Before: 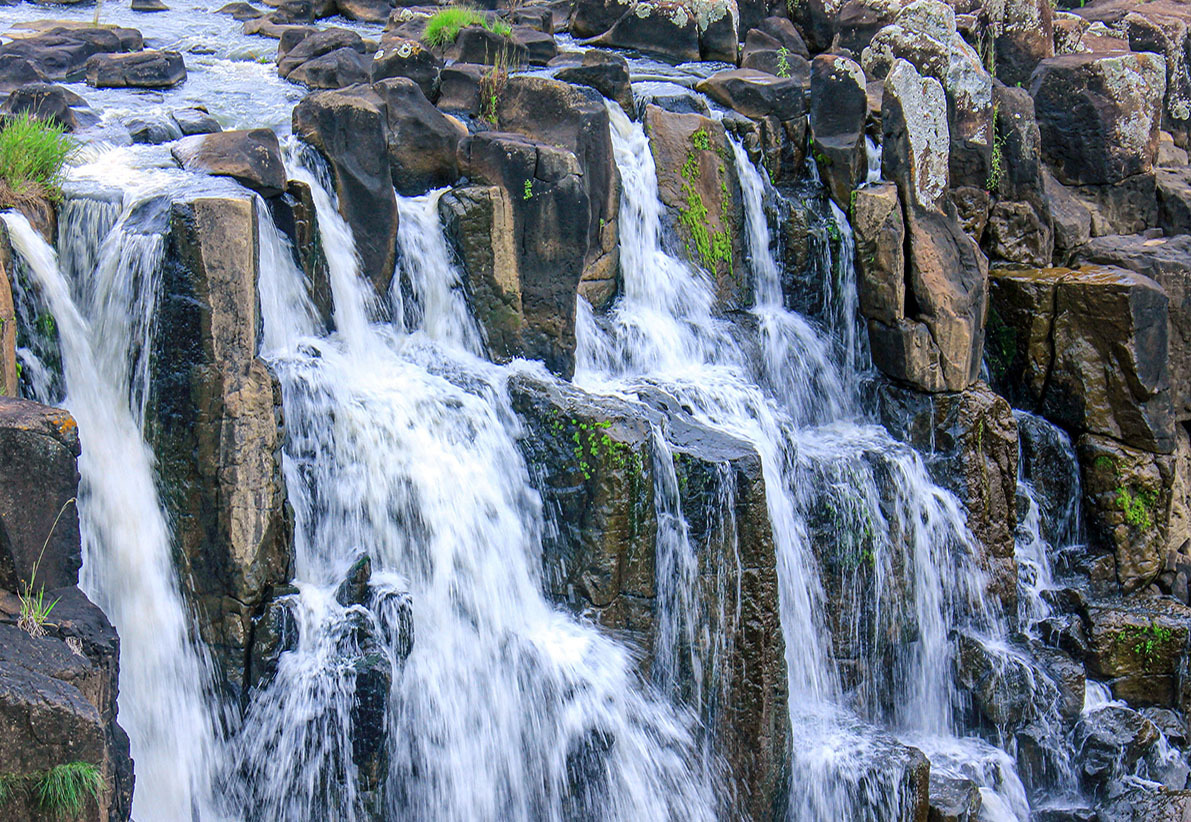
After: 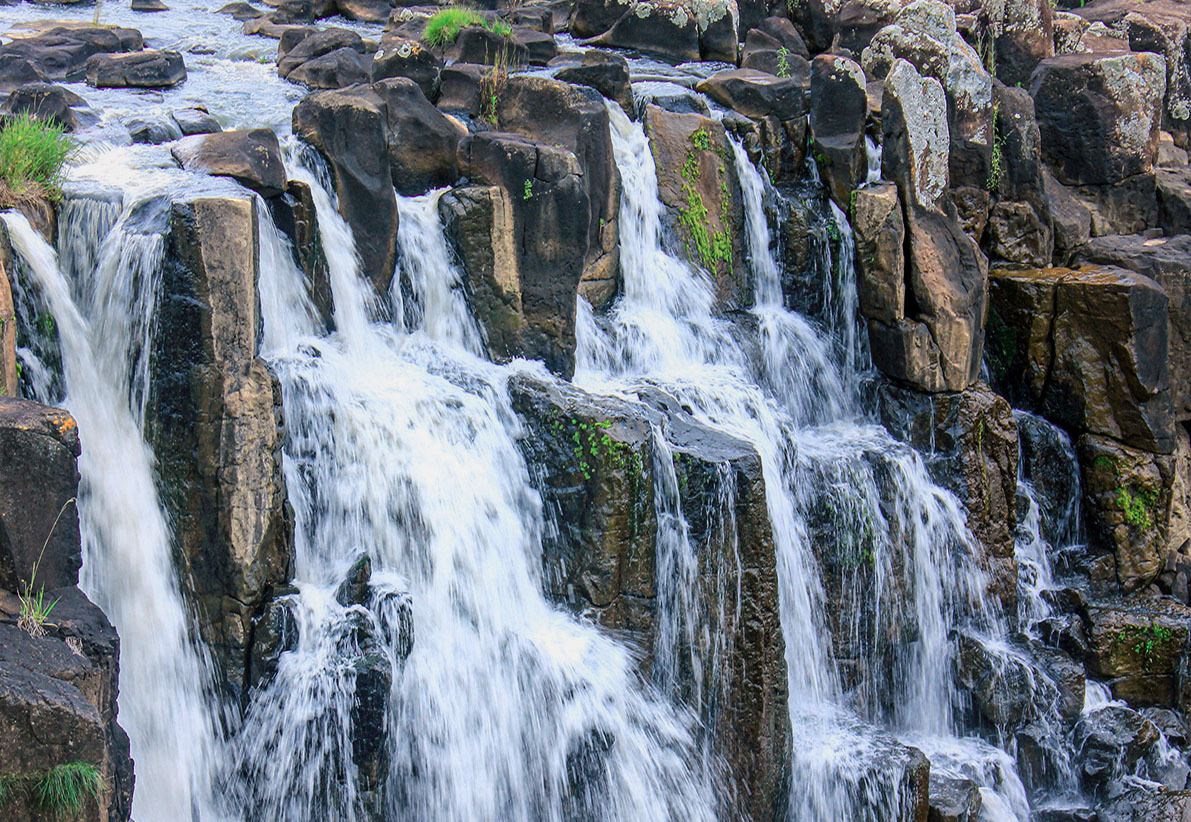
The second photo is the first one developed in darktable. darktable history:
color zones: curves: ch0 [(0.018, 0.548) (0.224, 0.64) (0.425, 0.447) (0.675, 0.575) (0.732, 0.579)]; ch1 [(0.066, 0.487) (0.25, 0.5) (0.404, 0.43) (0.75, 0.421) (0.956, 0.421)]; ch2 [(0.044, 0.561) (0.215, 0.465) (0.399, 0.544) (0.465, 0.548) (0.614, 0.447) (0.724, 0.43) (0.882, 0.623) (0.956, 0.632)]
exposure: exposure -0.211 EV, compensate highlight preservation false
shadows and highlights: shadows -39.02, highlights 62.59, soften with gaussian
